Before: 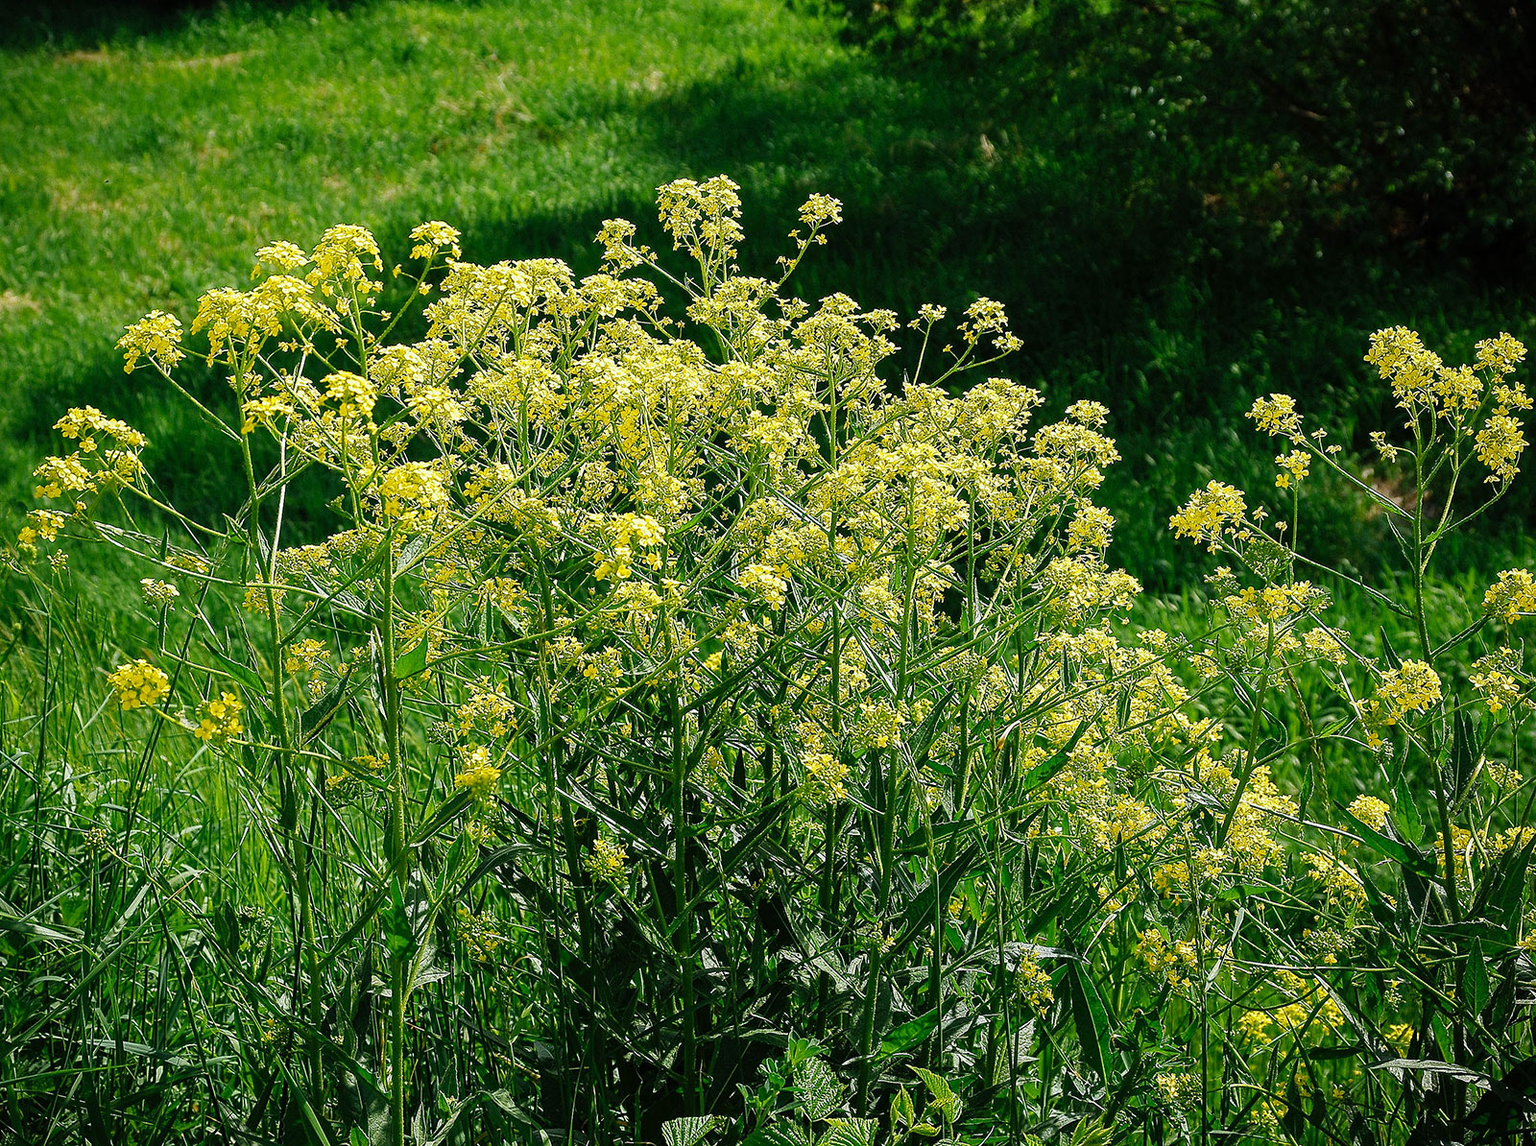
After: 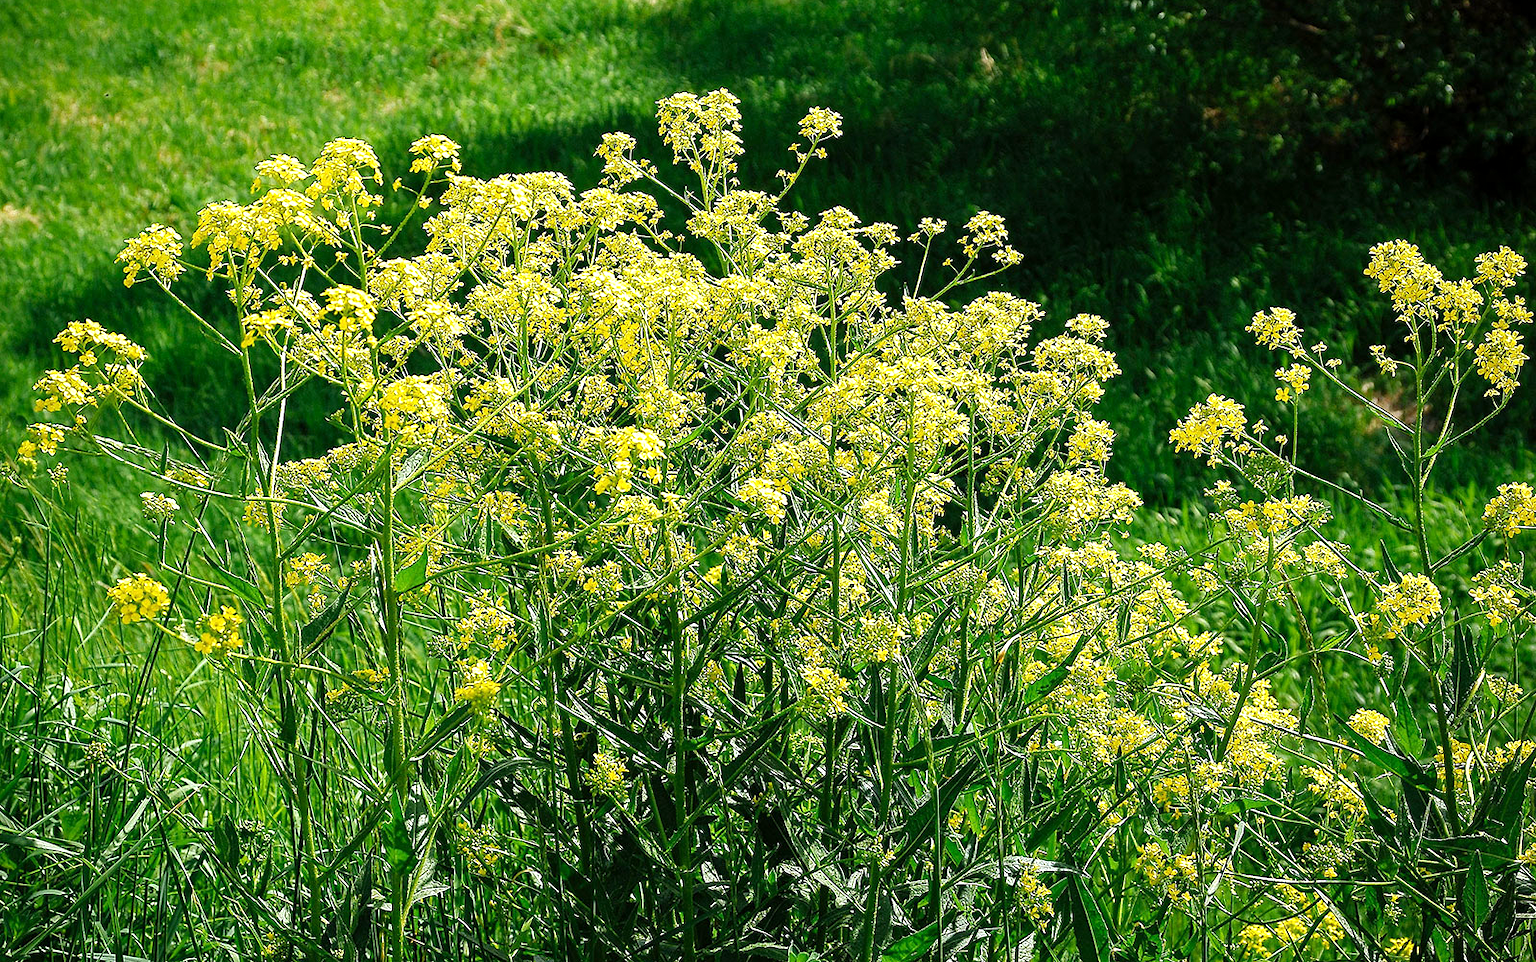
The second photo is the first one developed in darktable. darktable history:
crop: top 7.593%, bottom 8.324%
exposure: black level correction 0.001, exposure 0.499 EV, compensate highlight preservation false
